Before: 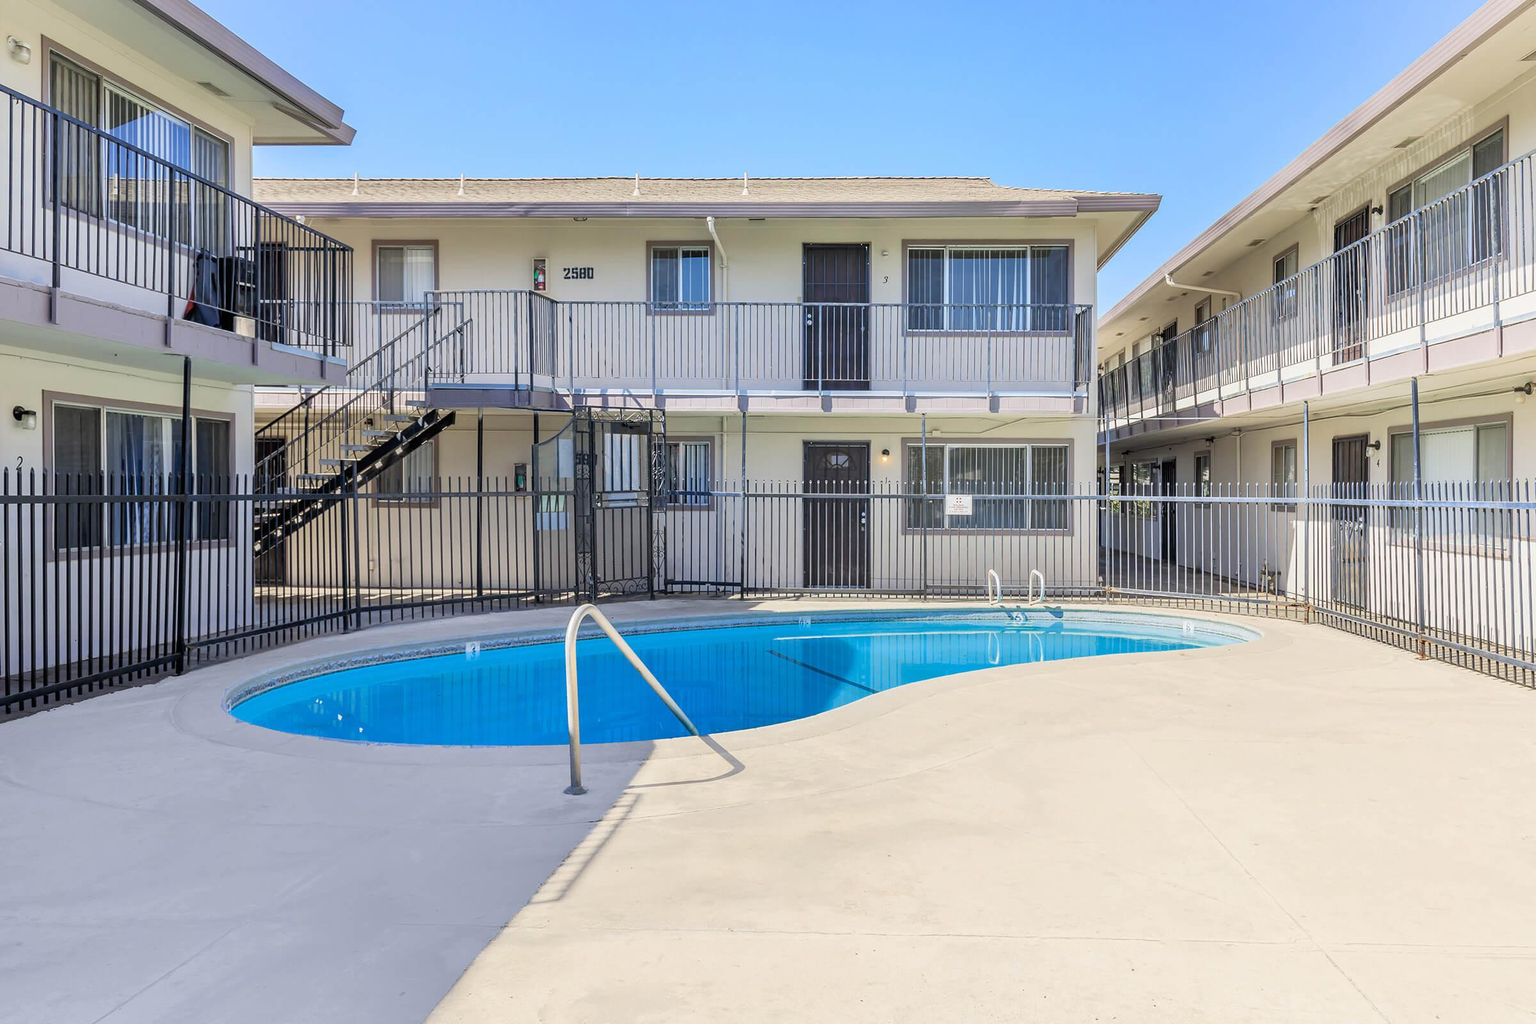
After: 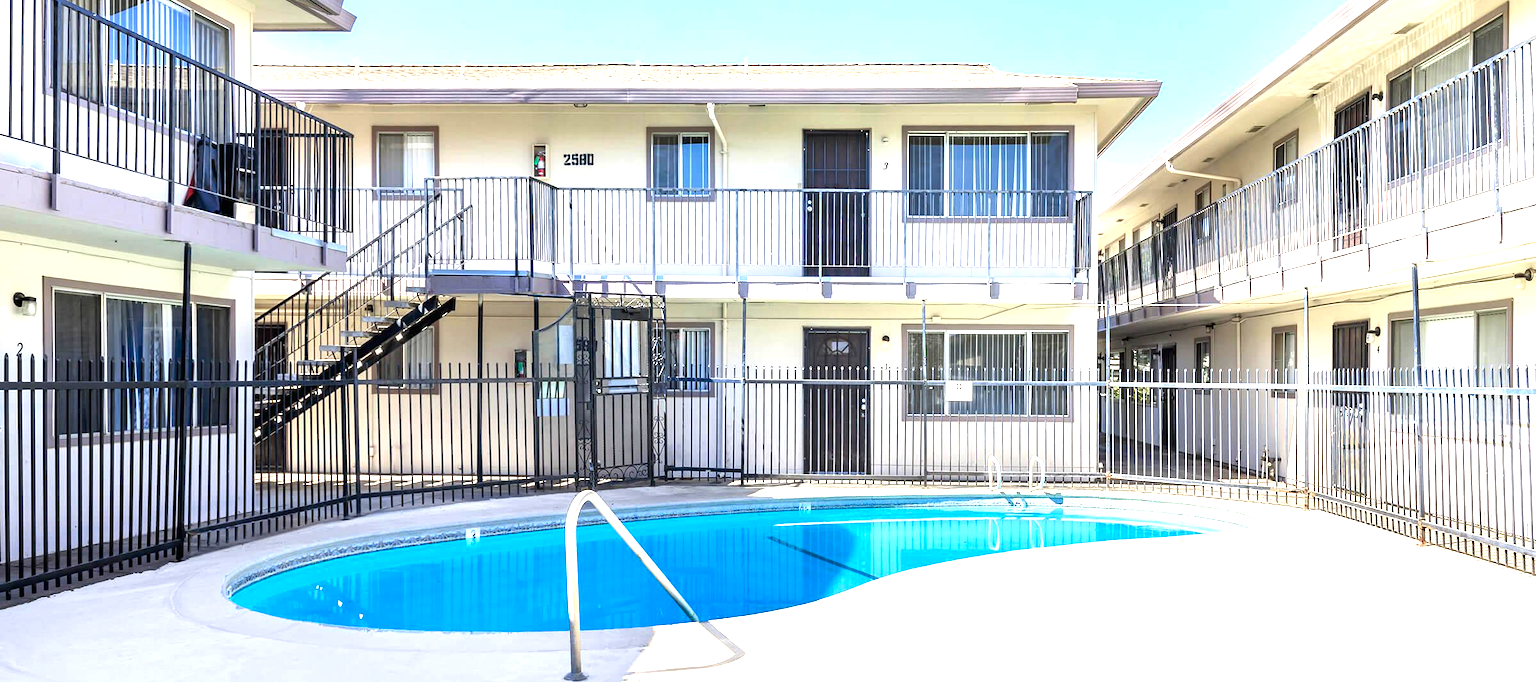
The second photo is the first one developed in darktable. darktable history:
exposure: black level correction 0, exposure 1.173 EV, compensate exposure bias true, compensate highlight preservation false
crop: top 11.166%, bottom 22.168%
contrast brightness saturation: contrast 0.07, brightness -0.13, saturation 0.06
